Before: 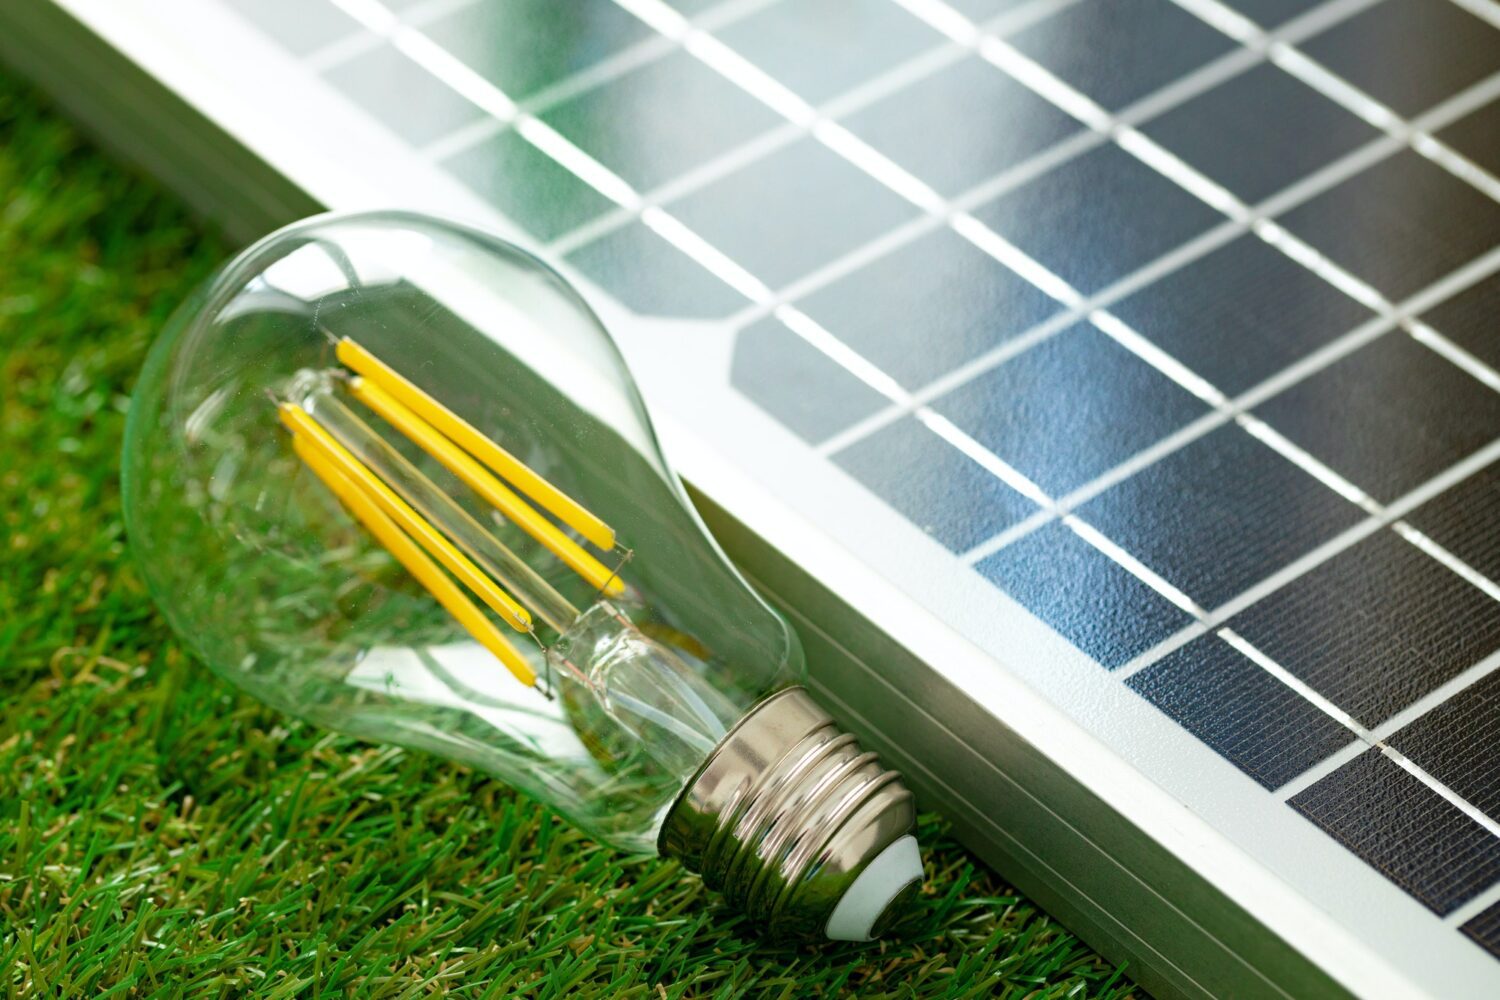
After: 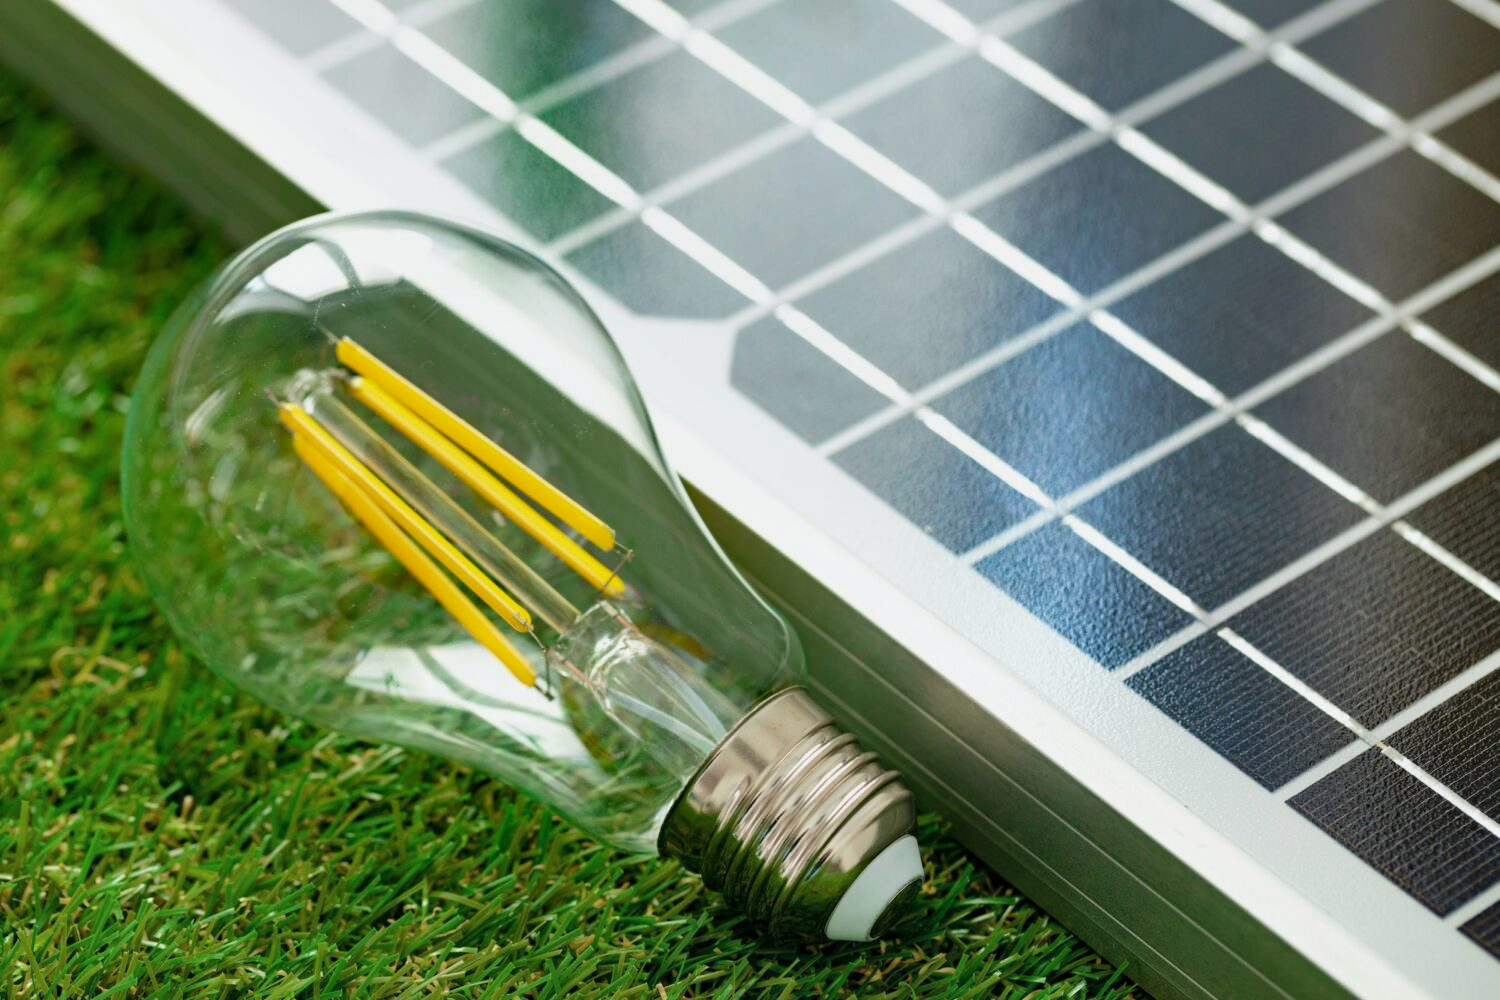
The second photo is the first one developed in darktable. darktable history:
shadows and highlights: shadows 60, soften with gaussian
exposure: exposure -0.153 EV, compensate highlight preservation false
